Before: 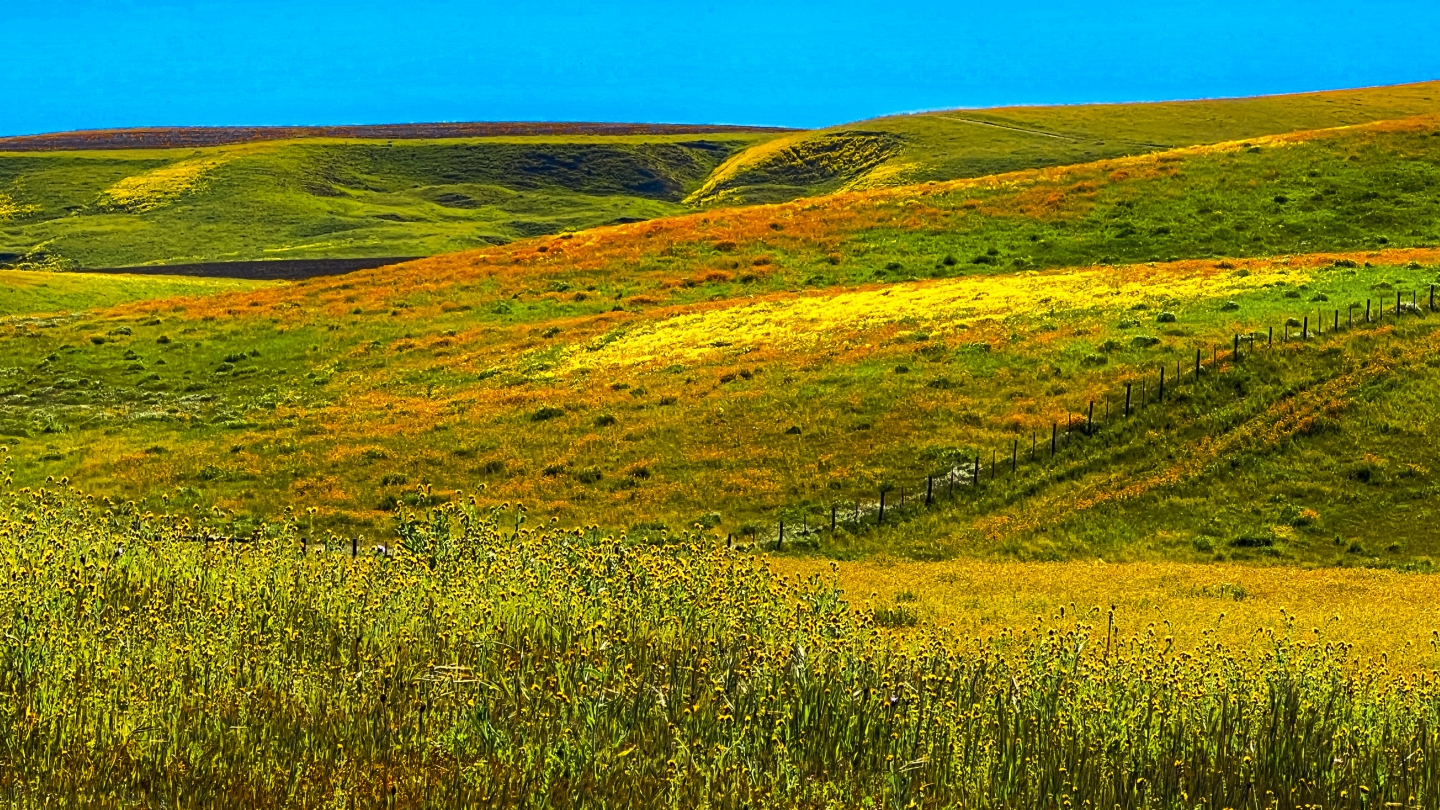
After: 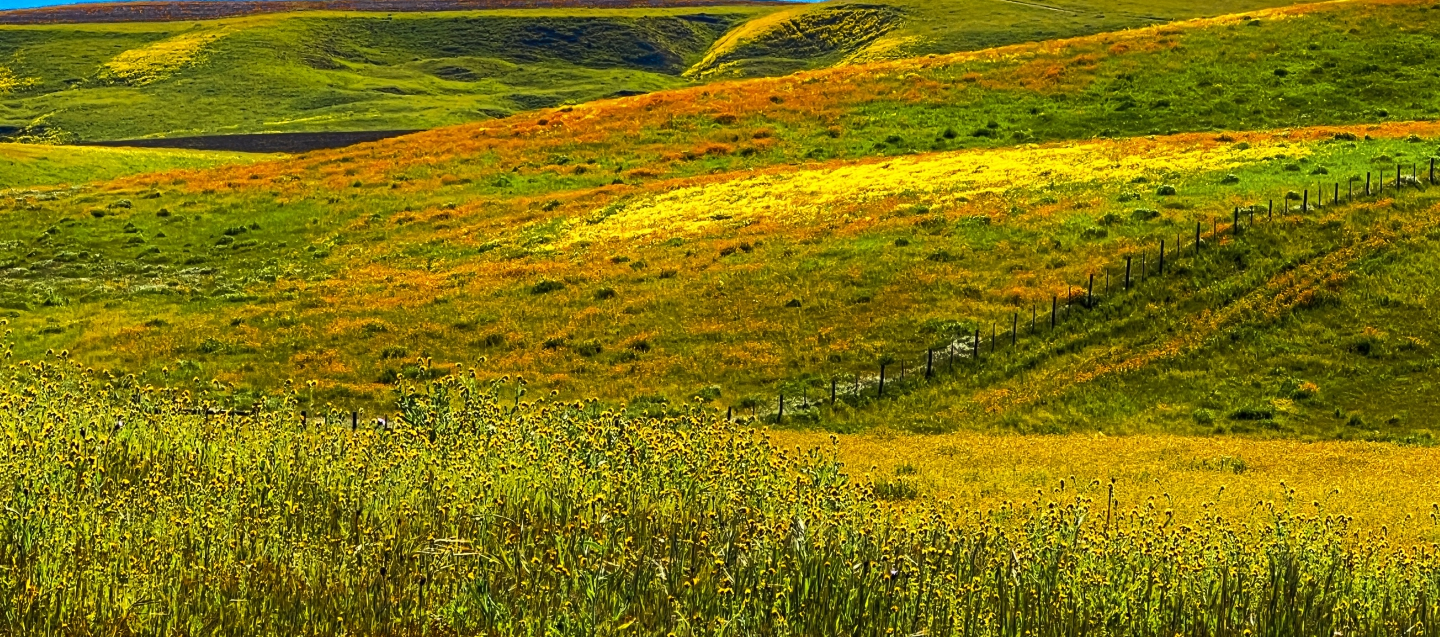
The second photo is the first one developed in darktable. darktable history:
crop and rotate: top 15.786%, bottom 5.492%
